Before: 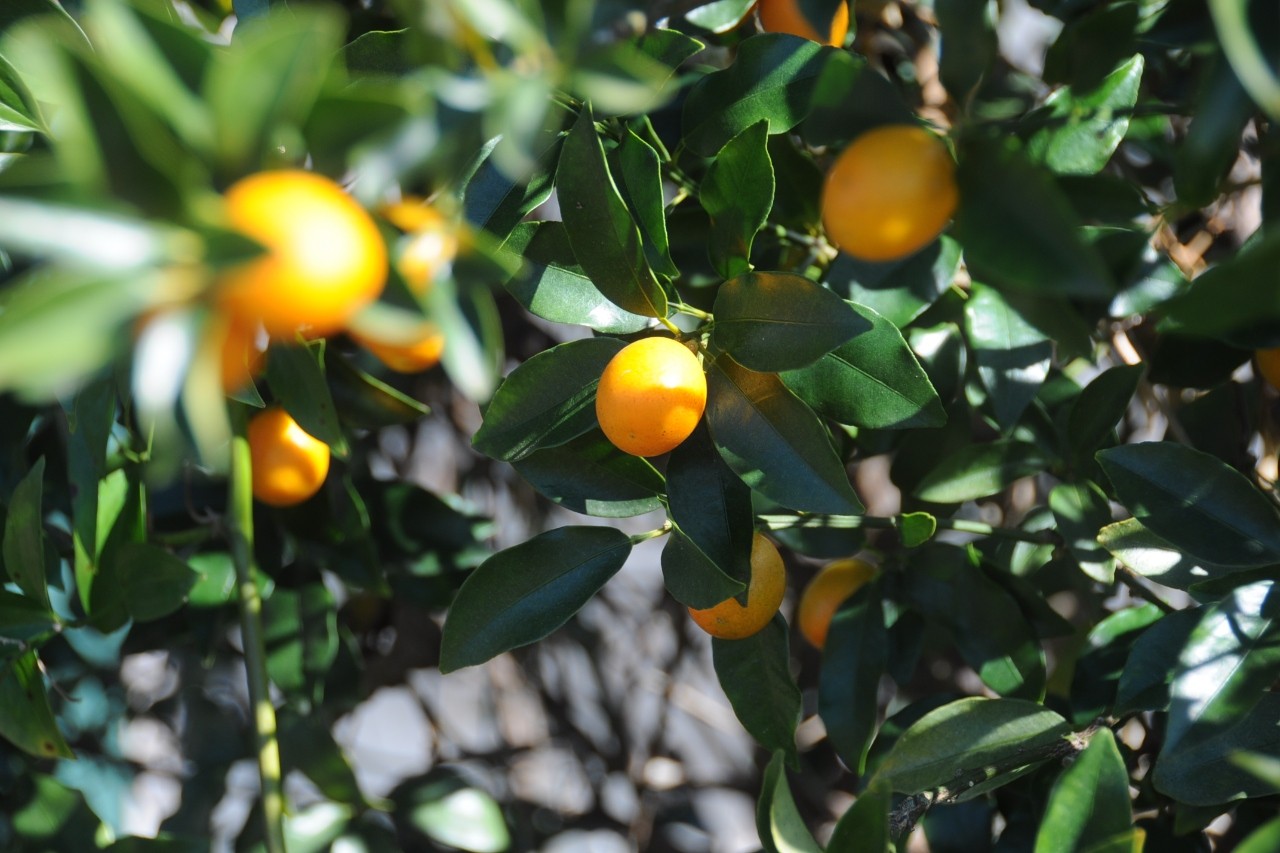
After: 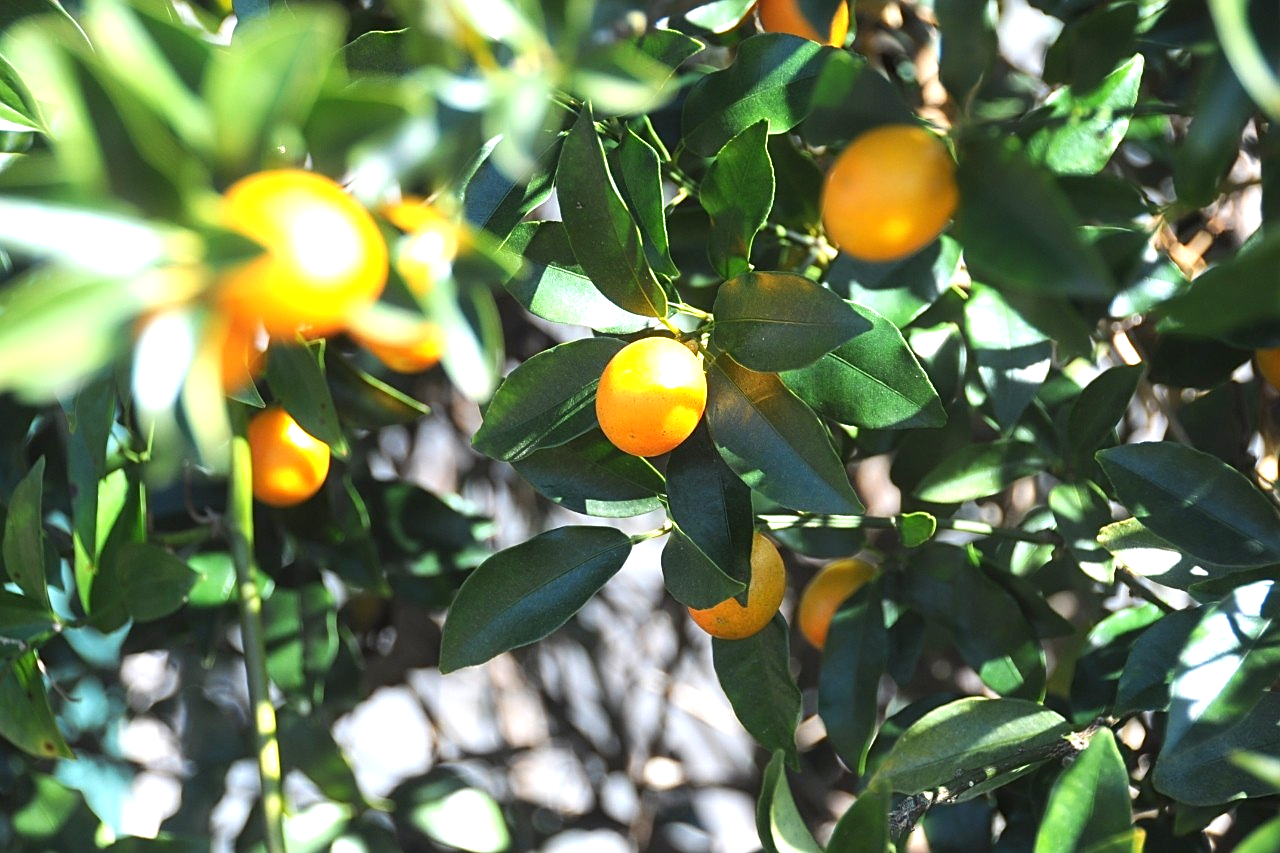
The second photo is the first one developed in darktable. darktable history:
exposure: black level correction 0, exposure 1.105 EV, compensate highlight preservation false
sharpen: on, module defaults
